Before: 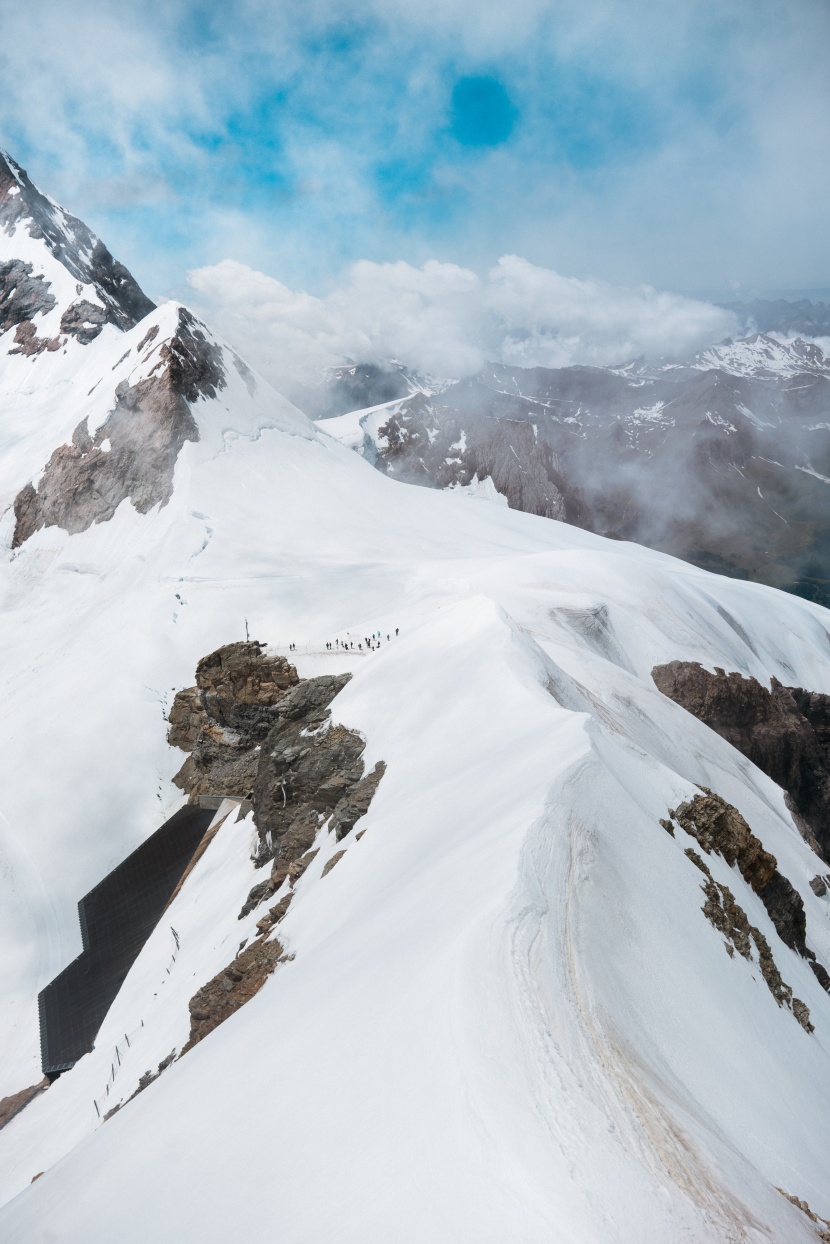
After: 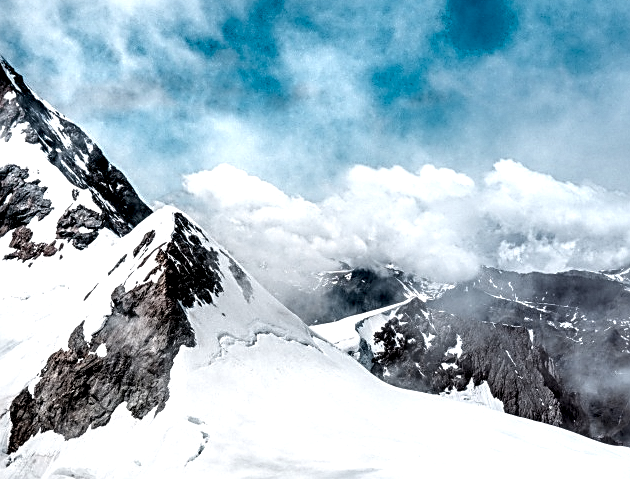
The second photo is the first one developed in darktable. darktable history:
sharpen: radius 2.555, amount 0.642
local contrast: highlights 115%, shadows 46%, detail 295%
crop: left 0.58%, top 7.638%, right 23.51%, bottom 53.78%
